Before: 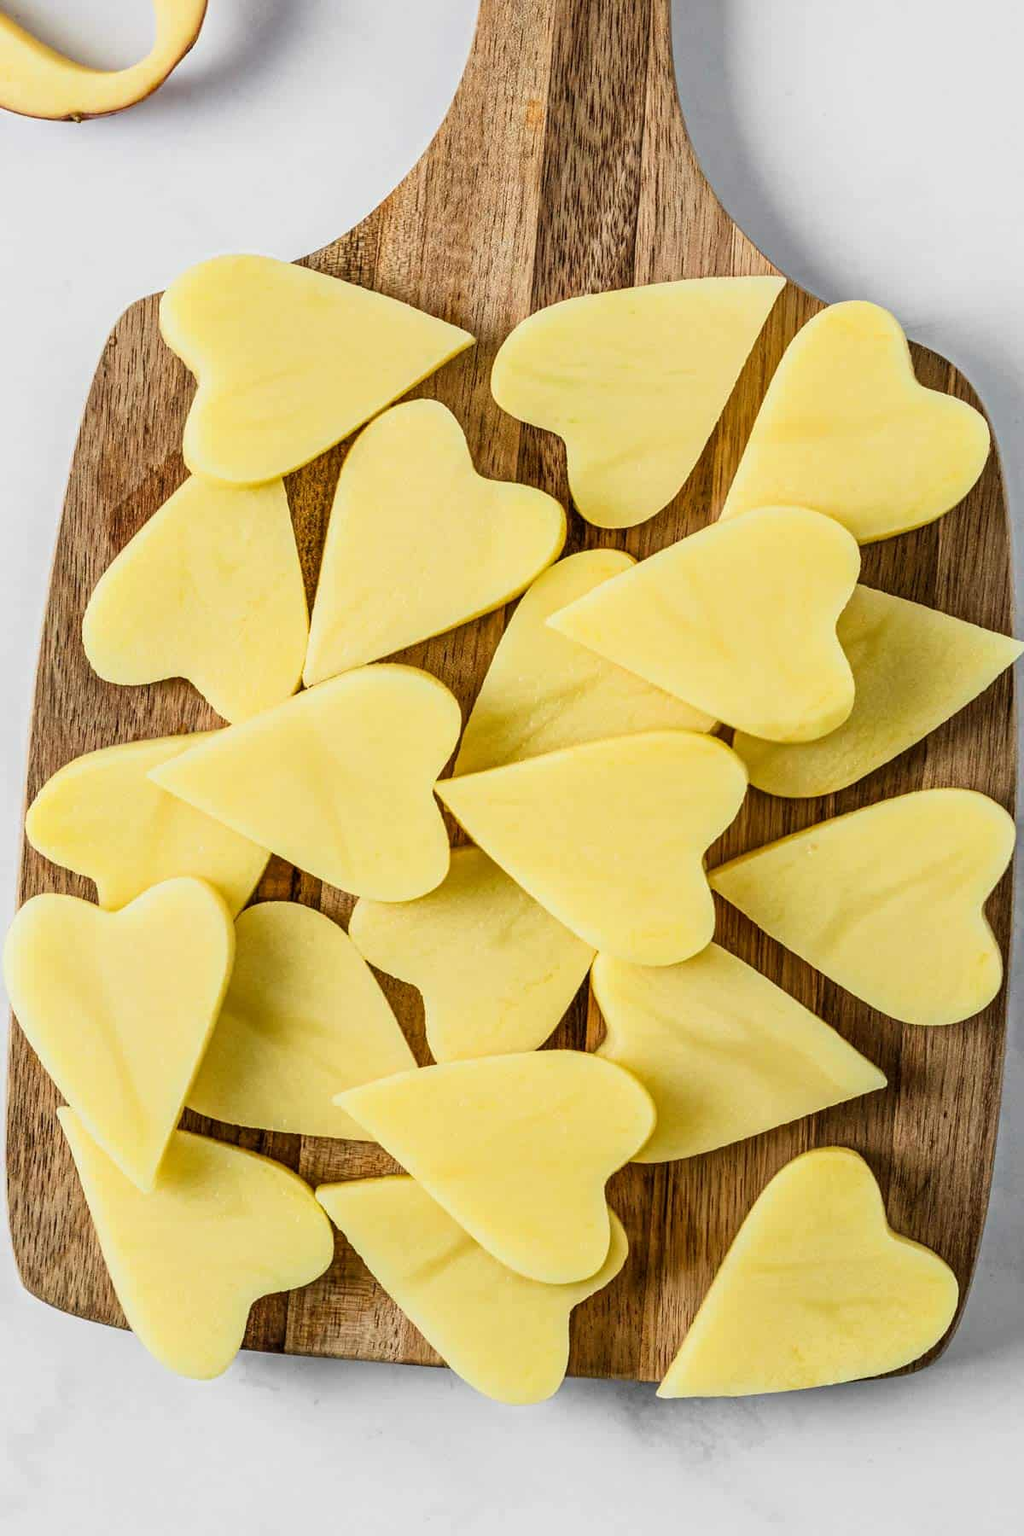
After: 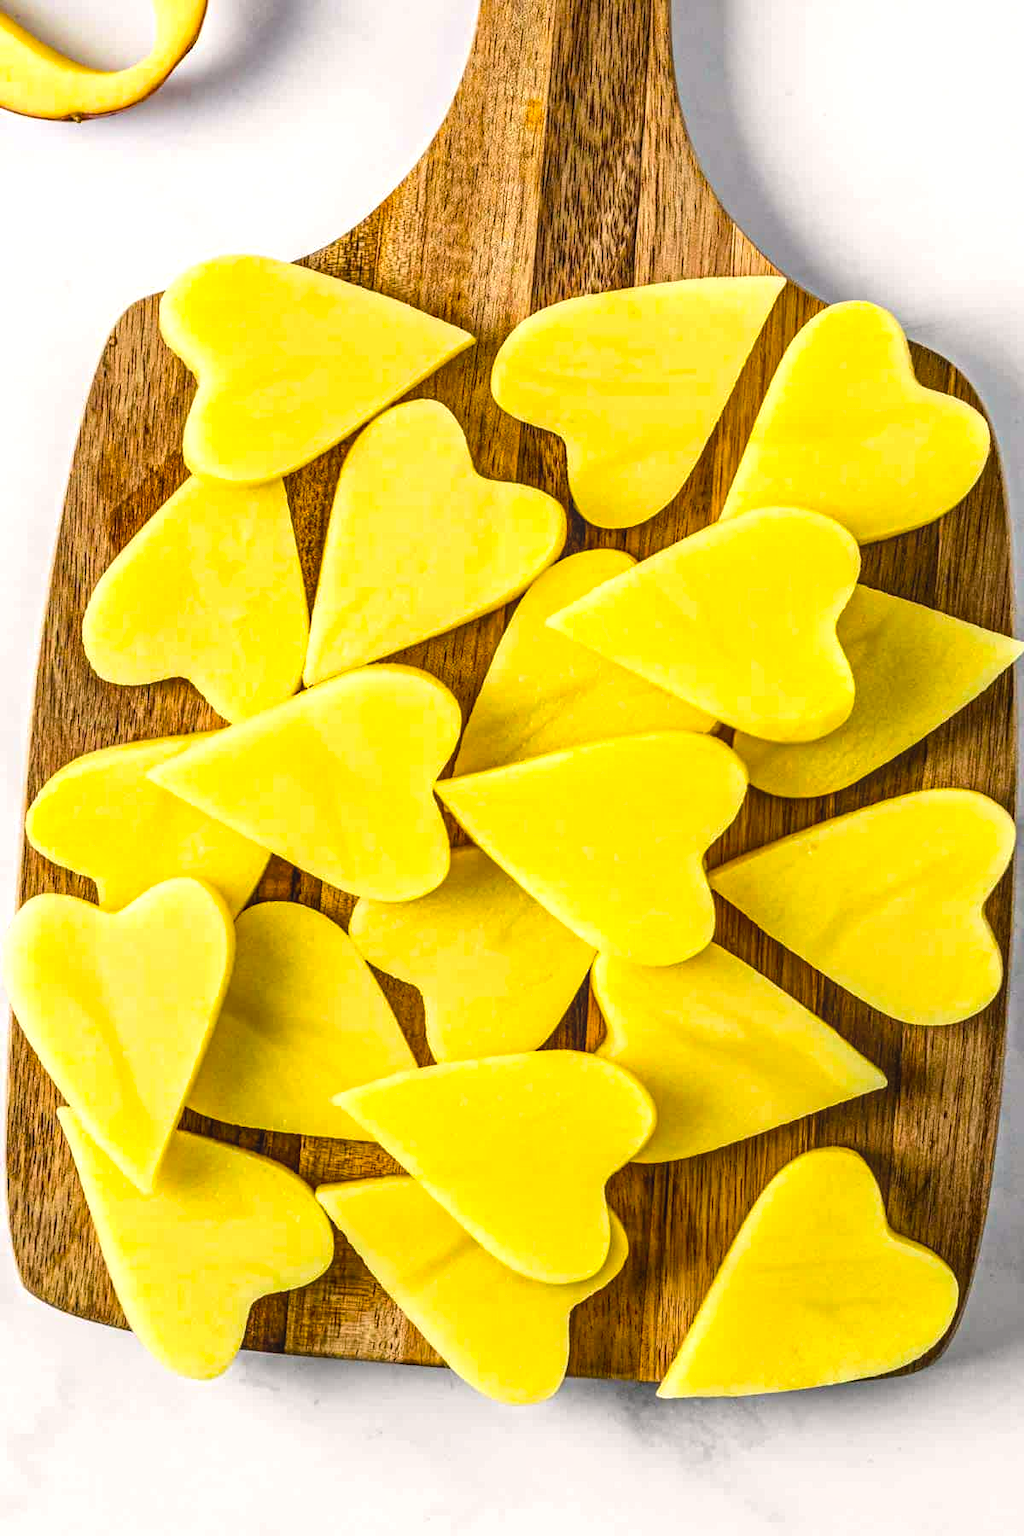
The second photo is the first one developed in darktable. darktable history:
color balance rgb: highlights gain › chroma 1.028%, highlights gain › hue 54.12°, global offset › luminance 0.75%, linear chroma grading › global chroma 15.65%, perceptual saturation grading › global saturation 30.066%, perceptual brilliance grading › highlights 10.331%, perceptual brilliance grading › mid-tones 4.569%
tone equalizer: on, module defaults
local contrast: on, module defaults
